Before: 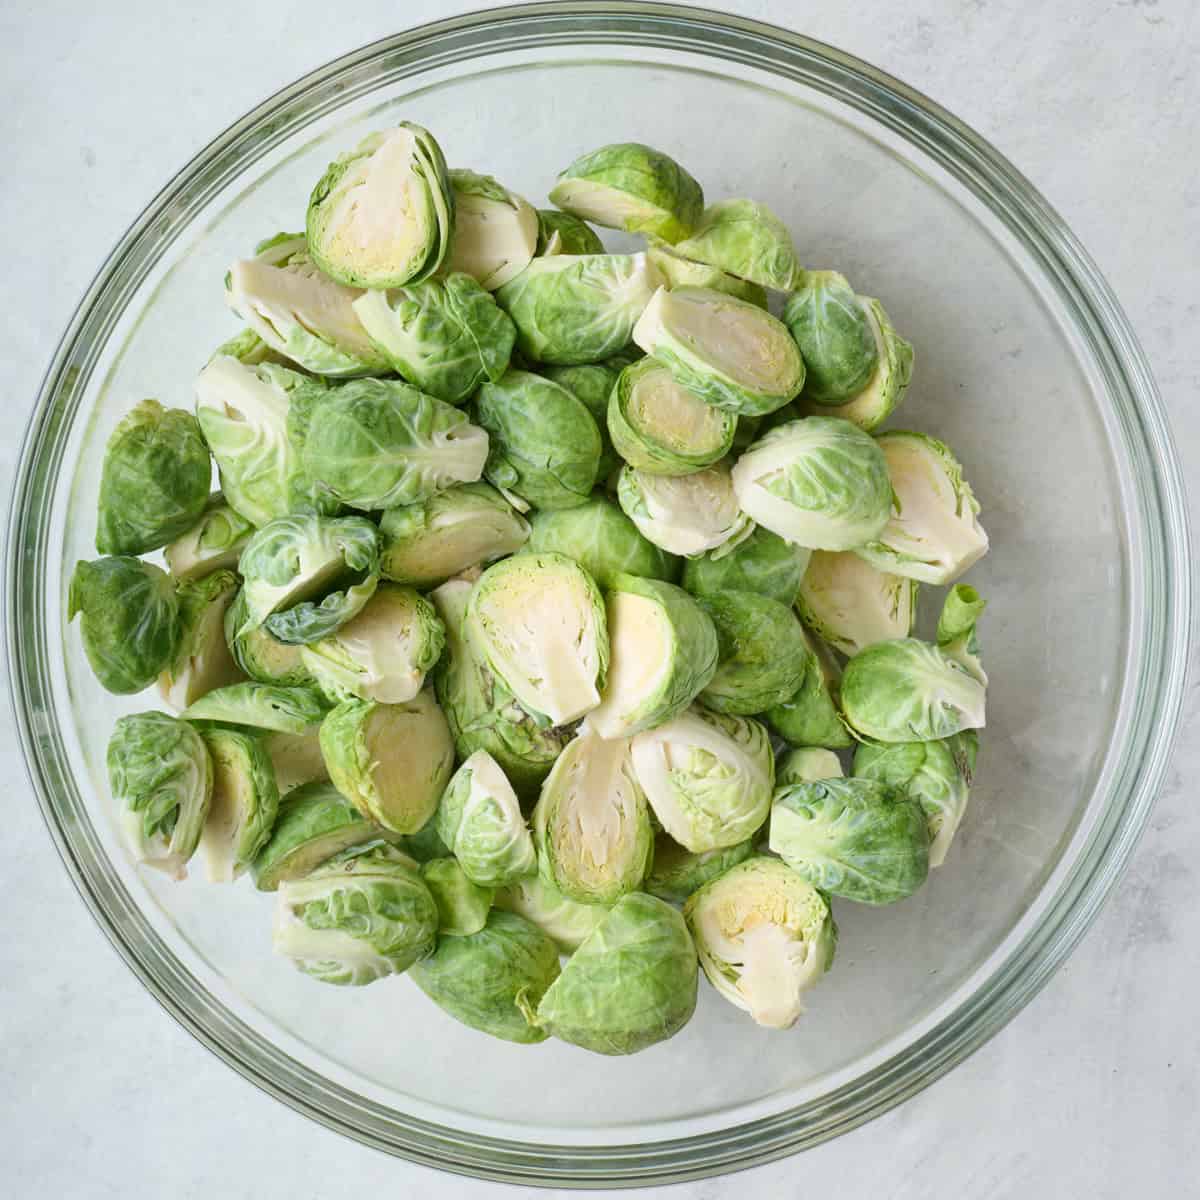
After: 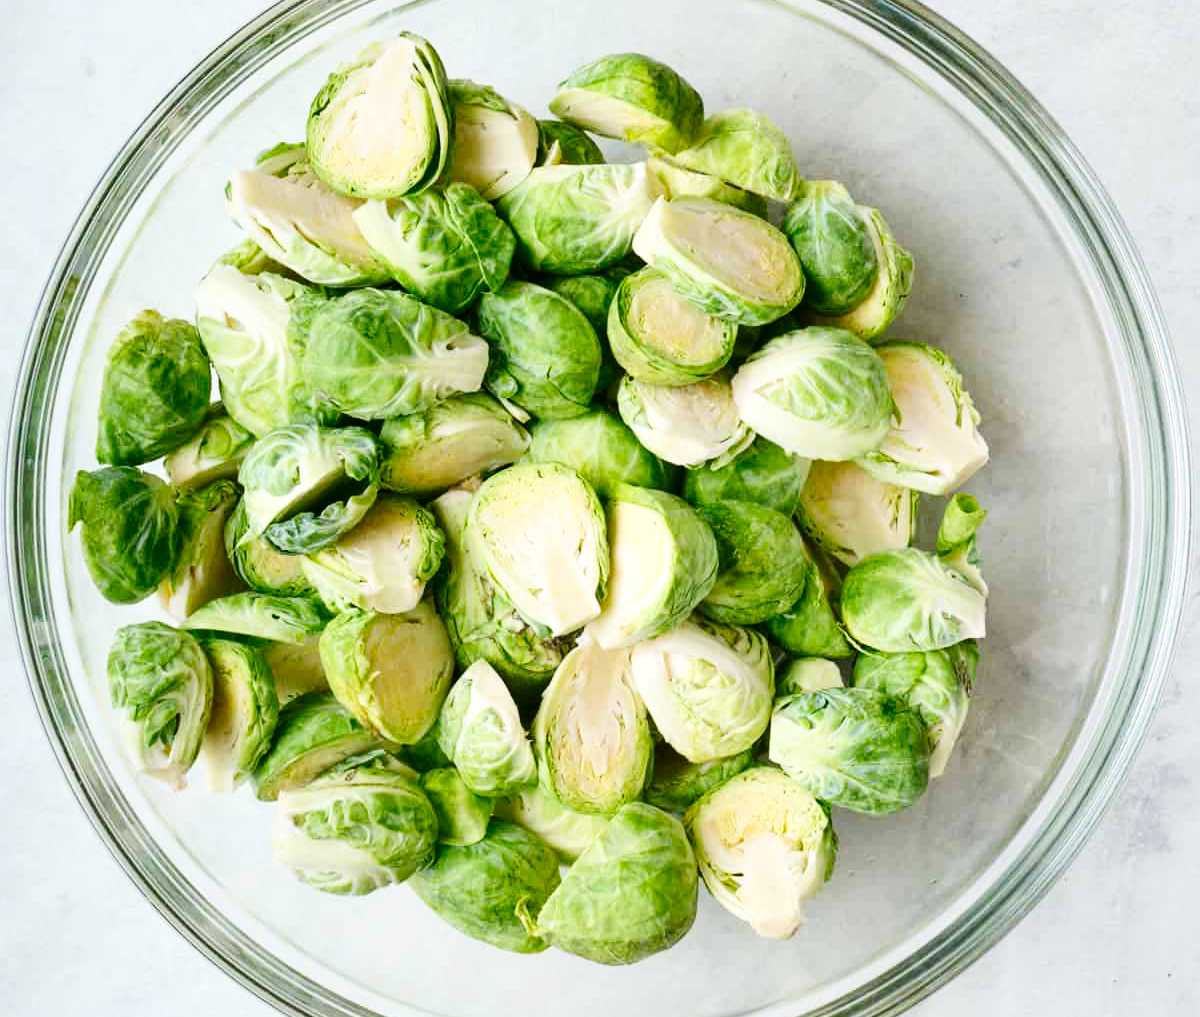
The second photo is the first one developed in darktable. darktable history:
crop: top 7.573%, bottom 7.622%
tone curve: curves: ch0 [(0, 0) (0.004, 0.001) (0.133, 0.112) (0.325, 0.362) (0.832, 0.893) (1, 1)], preserve colors none
exposure: exposure 0.2 EV, compensate exposure bias true, compensate highlight preservation false
contrast brightness saturation: contrast 0.12, brightness -0.12, saturation 0.203
